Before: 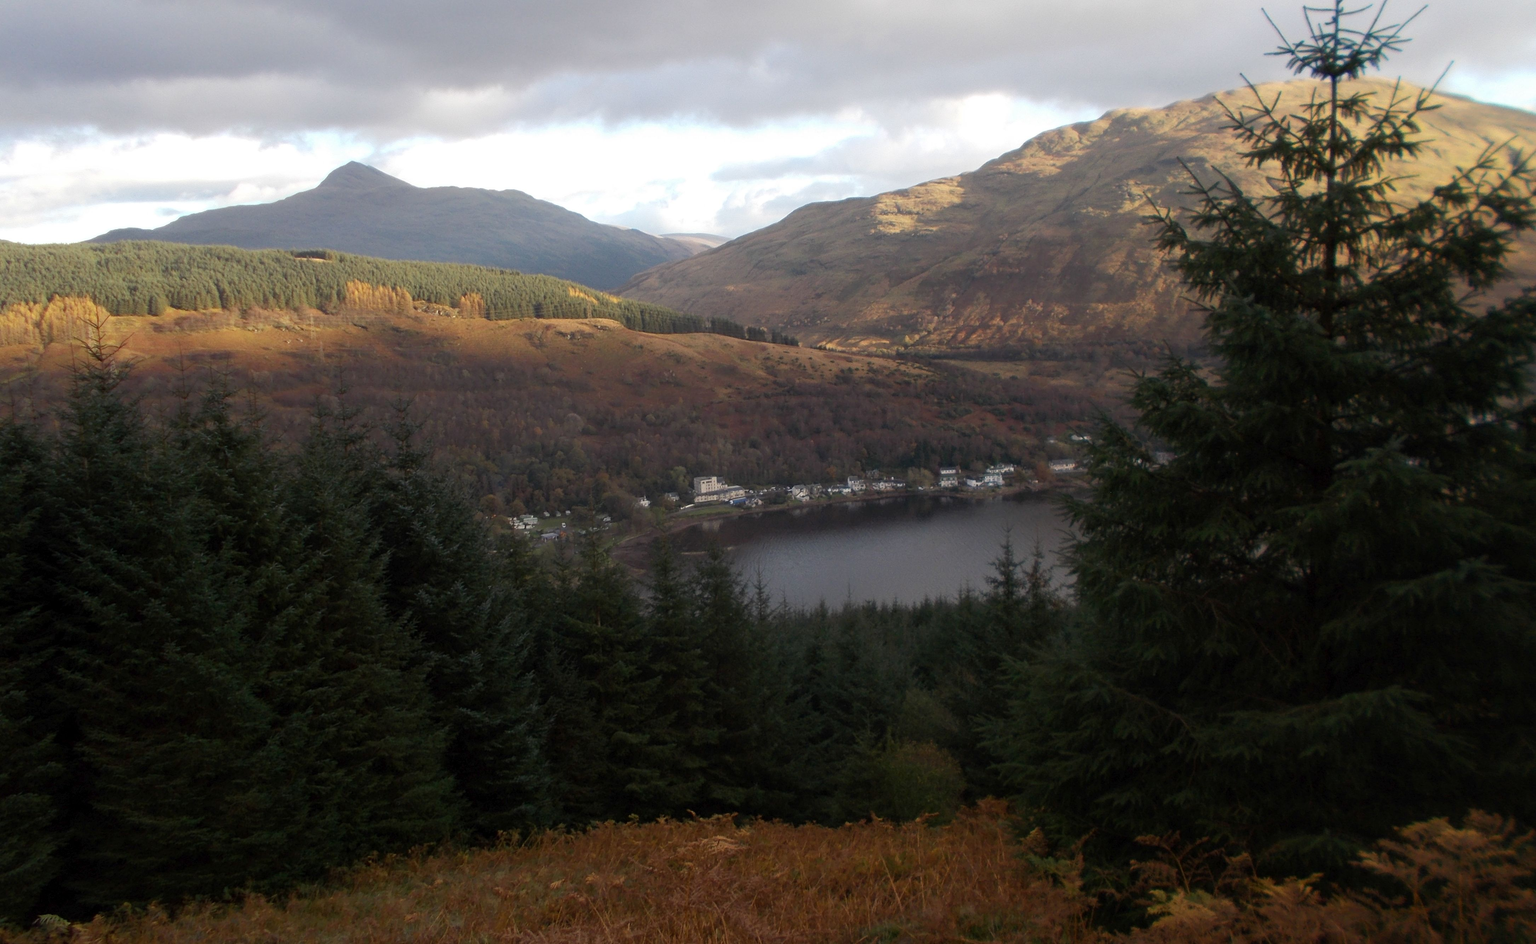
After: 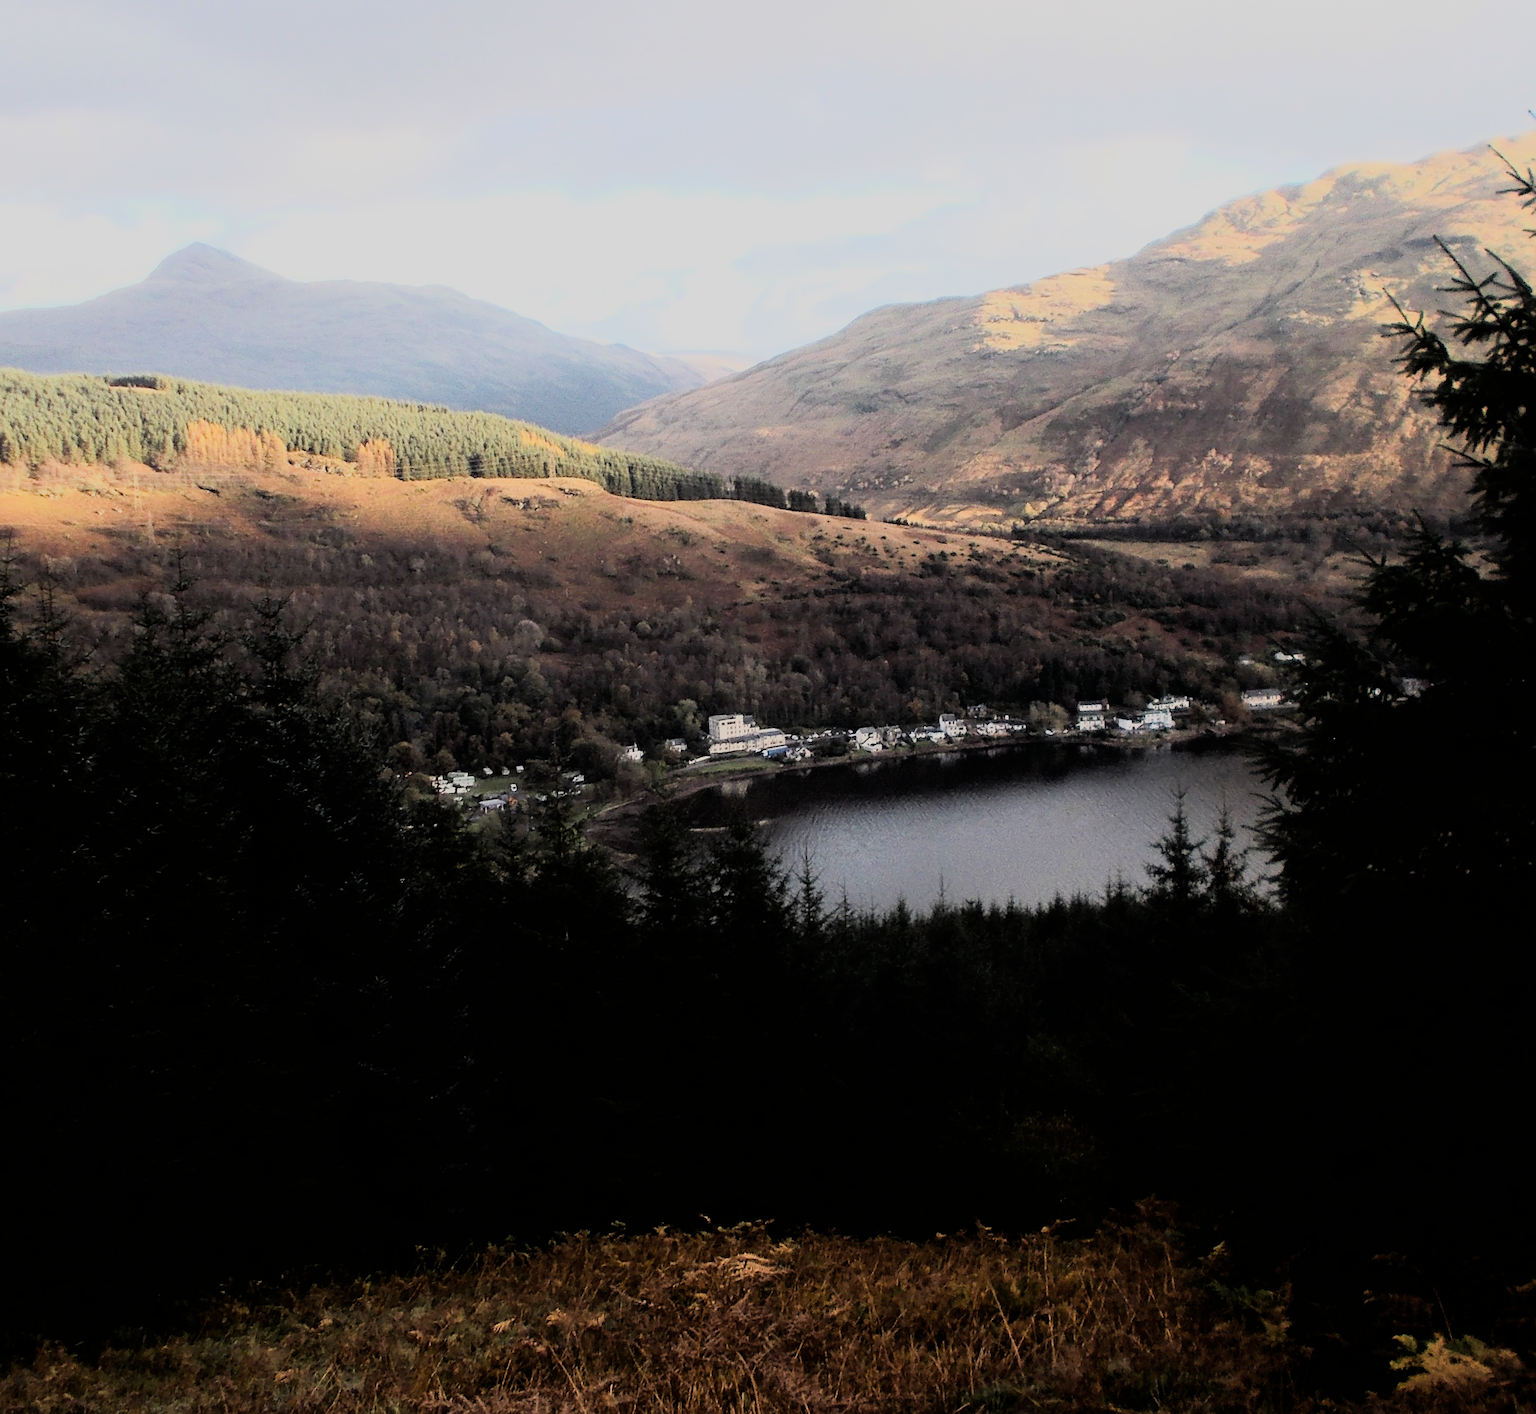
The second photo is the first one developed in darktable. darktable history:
sharpen: on, module defaults
crop and rotate: left 14.436%, right 18.898%
filmic rgb: black relative exposure -7.65 EV, white relative exposure 4.56 EV, hardness 3.61, contrast 1.05
rgb curve: curves: ch0 [(0, 0) (0.21, 0.15) (0.24, 0.21) (0.5, 0.75) (0.75, 0.96) (0.89, 0.99) (1, 1)]; ch1 [(0, 0.02) (0.21, 0.13) (0.25, 0.2) (0.5, 0.67) (0.75, 0.9) (0.89, 0.97) (1, 1)]; ch2 [(0, 0.02) (0.21, 0.13) (0.25, 0.2) (0.5, 0.67) (0.75, 0.9) (0.89, 0.97) (1, 1)], compensate middle gray true
